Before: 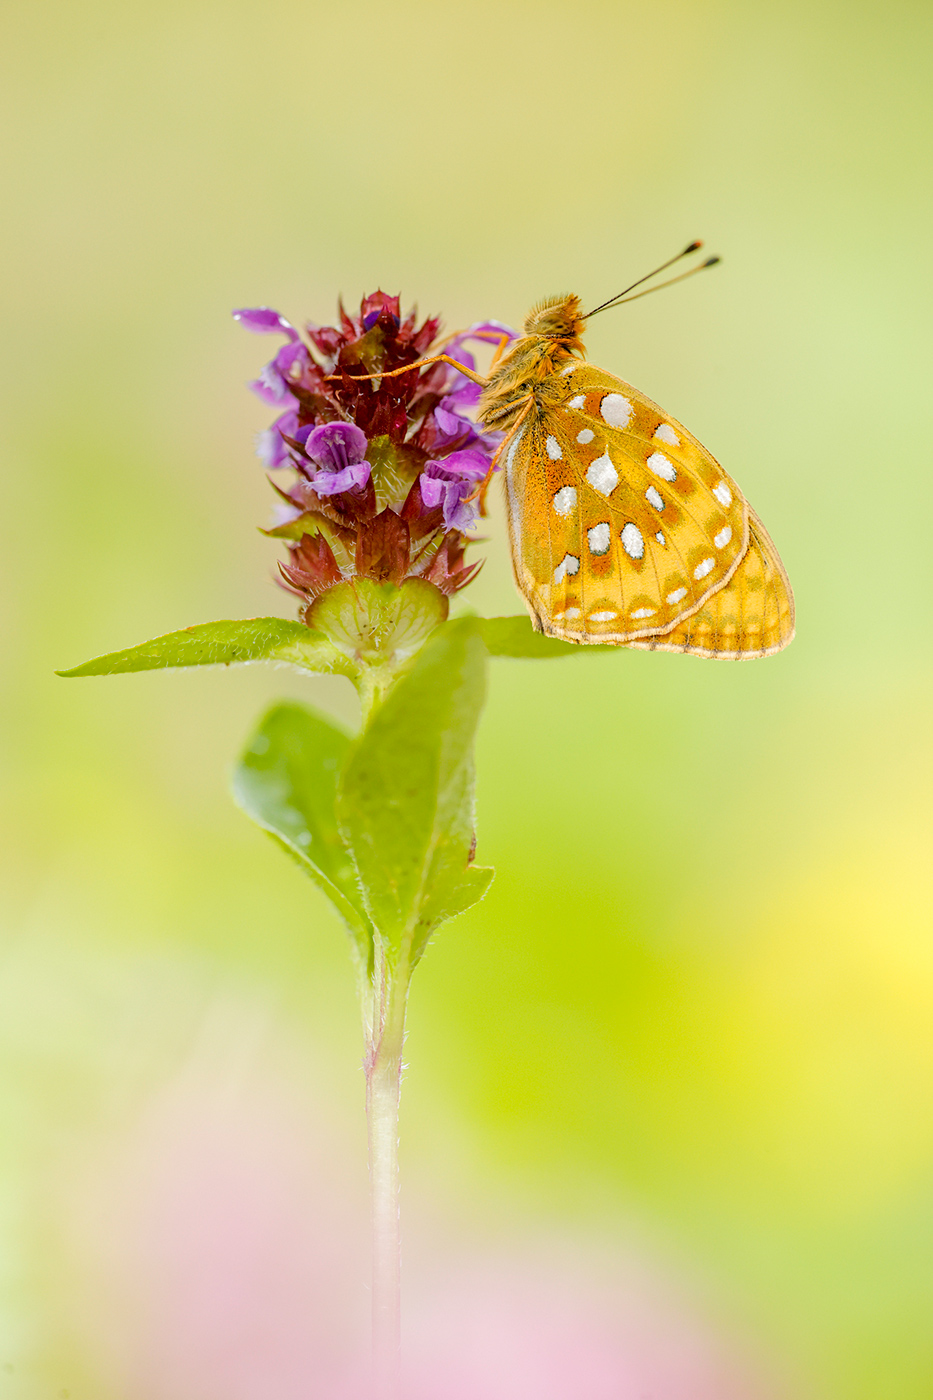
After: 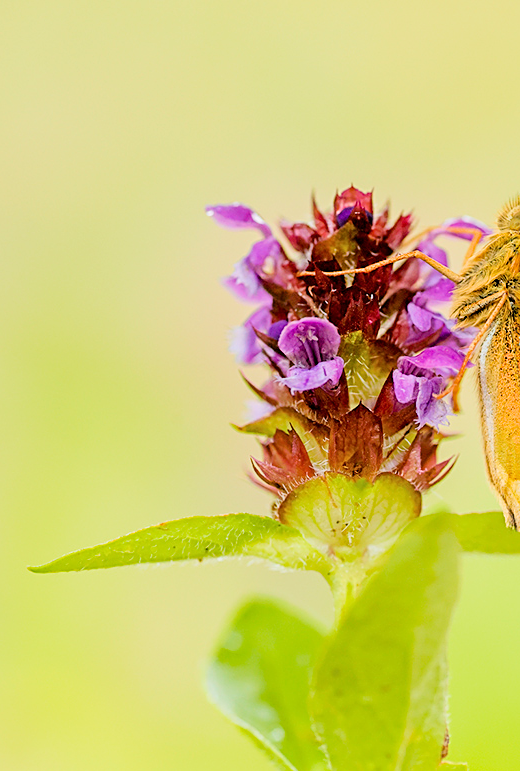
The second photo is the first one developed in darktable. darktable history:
exposure: exposure 0.551 EV, compensate exposure bias true, compensate highlight preservation false
sharpen: on, module defaults
crop and rotate: left 3.03%, top 7.452%, right 41.17%, bottom 37.416%
filmic rgb: black relative exposure -5.09 EV, white relative exposure 3.97 EV, threshold 2.94 EV, structure ↔ texture 99.92%, hardness 2.9, contrast 1.198, color science v6 (2022), enable highlight reconstruction true
